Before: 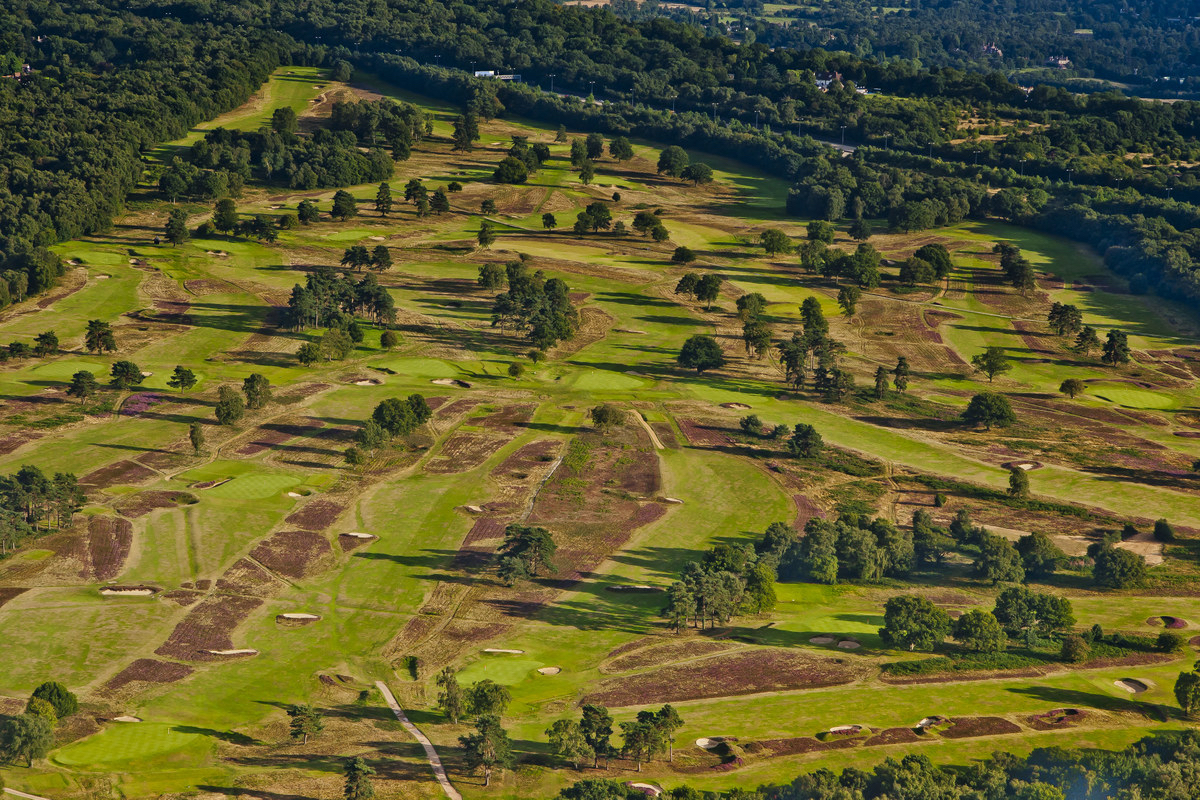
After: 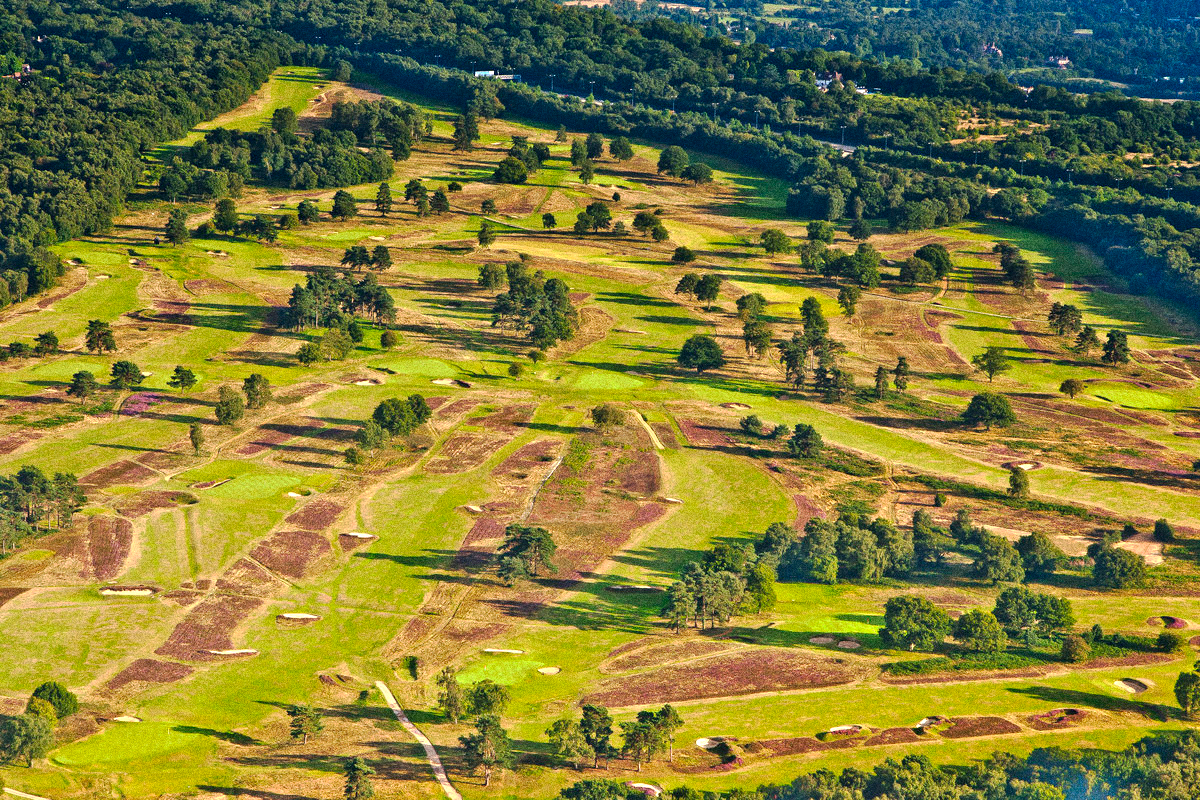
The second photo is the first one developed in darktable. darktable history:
grain: coarseness 14.49 ISO, strength 48.04%, mid-tones bias 35%
exposure: black level correction 0, exposure 1.1 EV, compensate highlight preservation false
tone curve: curves: ch0 [(0, 0) (0.003, 0.003) (0.011, 0.011) (0.025, 0.025) (0.044, 0.044) (0.069, 0.068) (0.1, 0.098) (0.136, 0.134) (0.177, 0.175) (0.224, 0.221) (0.277, 0.273) (0.335, 0.33) (0.399, 0.393) (0.468, 0.461) (0.543, 0.534) (0.623, 0.614) (0.709, 0.69) (0.801, 0.752) (0.898, 0.835) (1, 1)], preserve colors none
